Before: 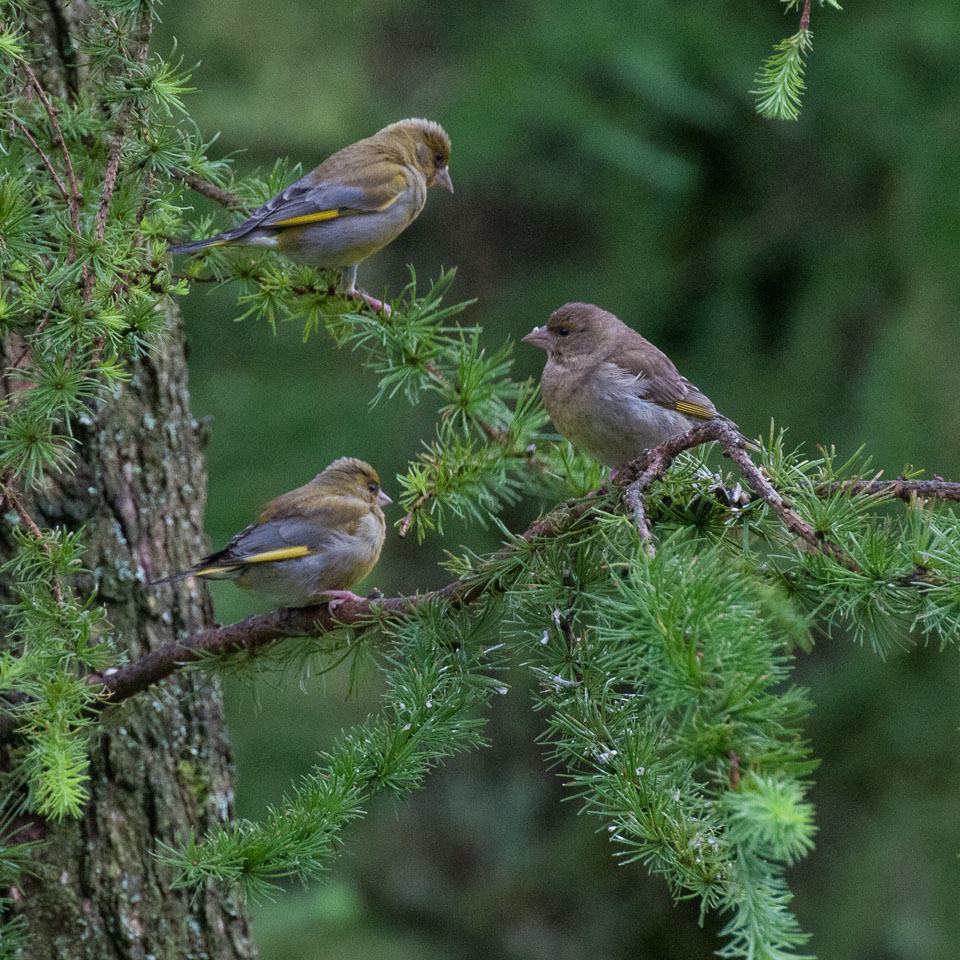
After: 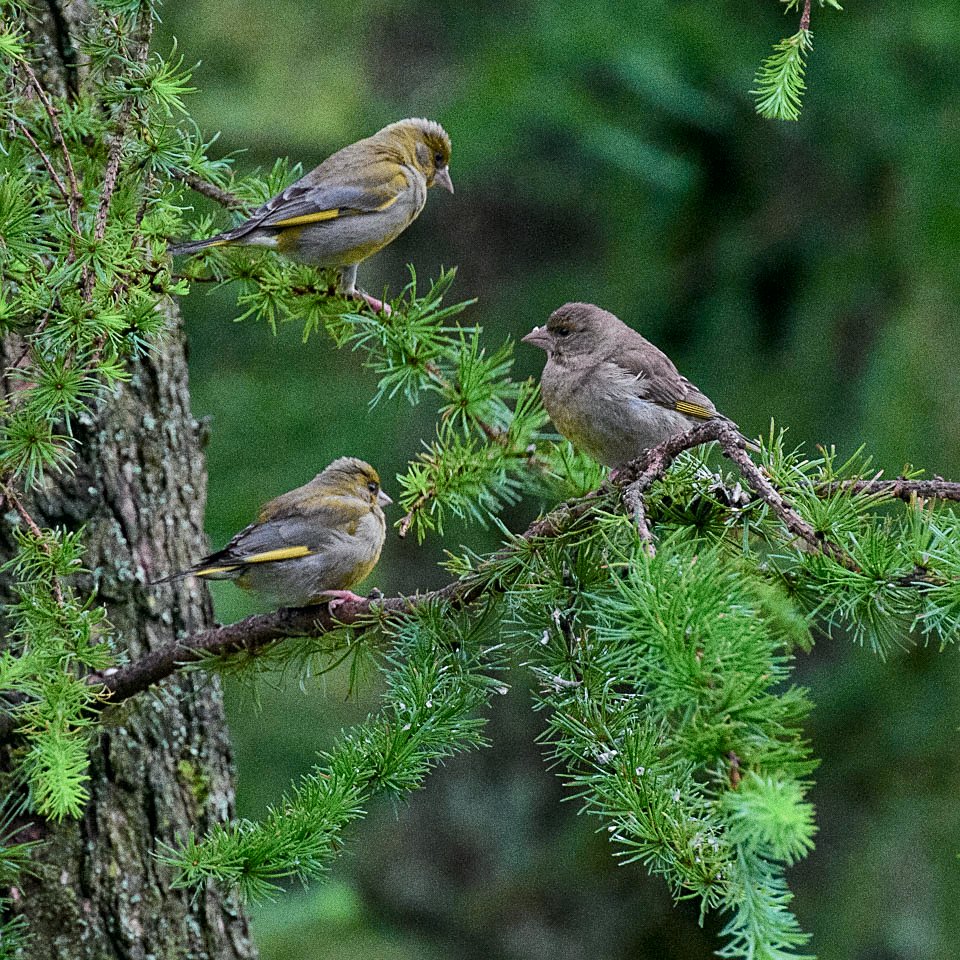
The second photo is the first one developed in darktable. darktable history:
sharpen: on, module defaults
tone curve: curves: ch0 [(0, 0) (0.037, 0.011) (0.131, 0.108) (0.279, 0.279) (0.476, 0.554) (0.617, 0.693) (0.704, 0.77) (0.813, 0.852) (0.916, 0.924) (1, 0.993)]; ch1 [(0, 0) (0.318, 0.278) (0.444, 0.427) (0.493, 0.492) (0.508, 0.502) (0.534, 0.531) (0.562, 0.571) (0.626, 0.667) (0.746, 0.764) (1, 1)]; ch2 [(0, 0) (0.316, 0.292) (0.381, 0.37) (0.423, 0.448) (0.476, 0.492) (0.502, 0.498) (0.522, 0.518) (0.533, 0.532) (0.586, 0.631) (0.634, 0.663) (0.7, 0.7) (0.861, 0.808) (1, 0.951)], color space Lab, independent channels, preserve colors none
grain: coarseness 9.61 ISO, strength 35.62%
